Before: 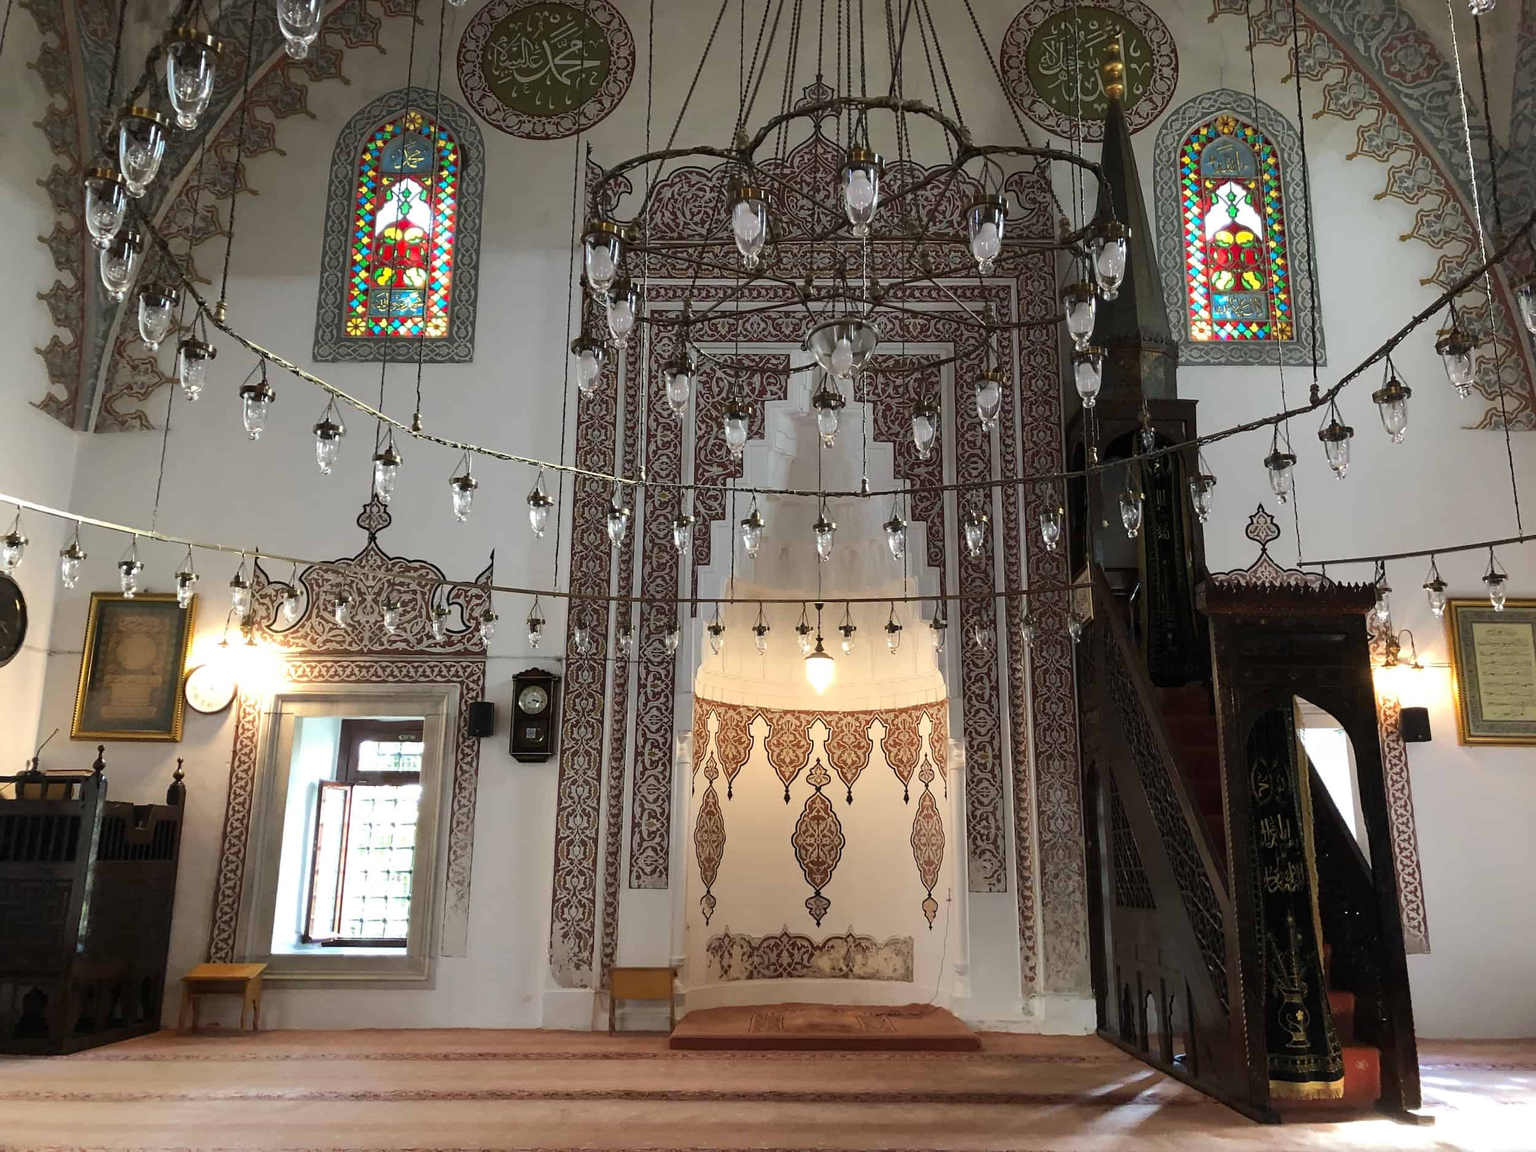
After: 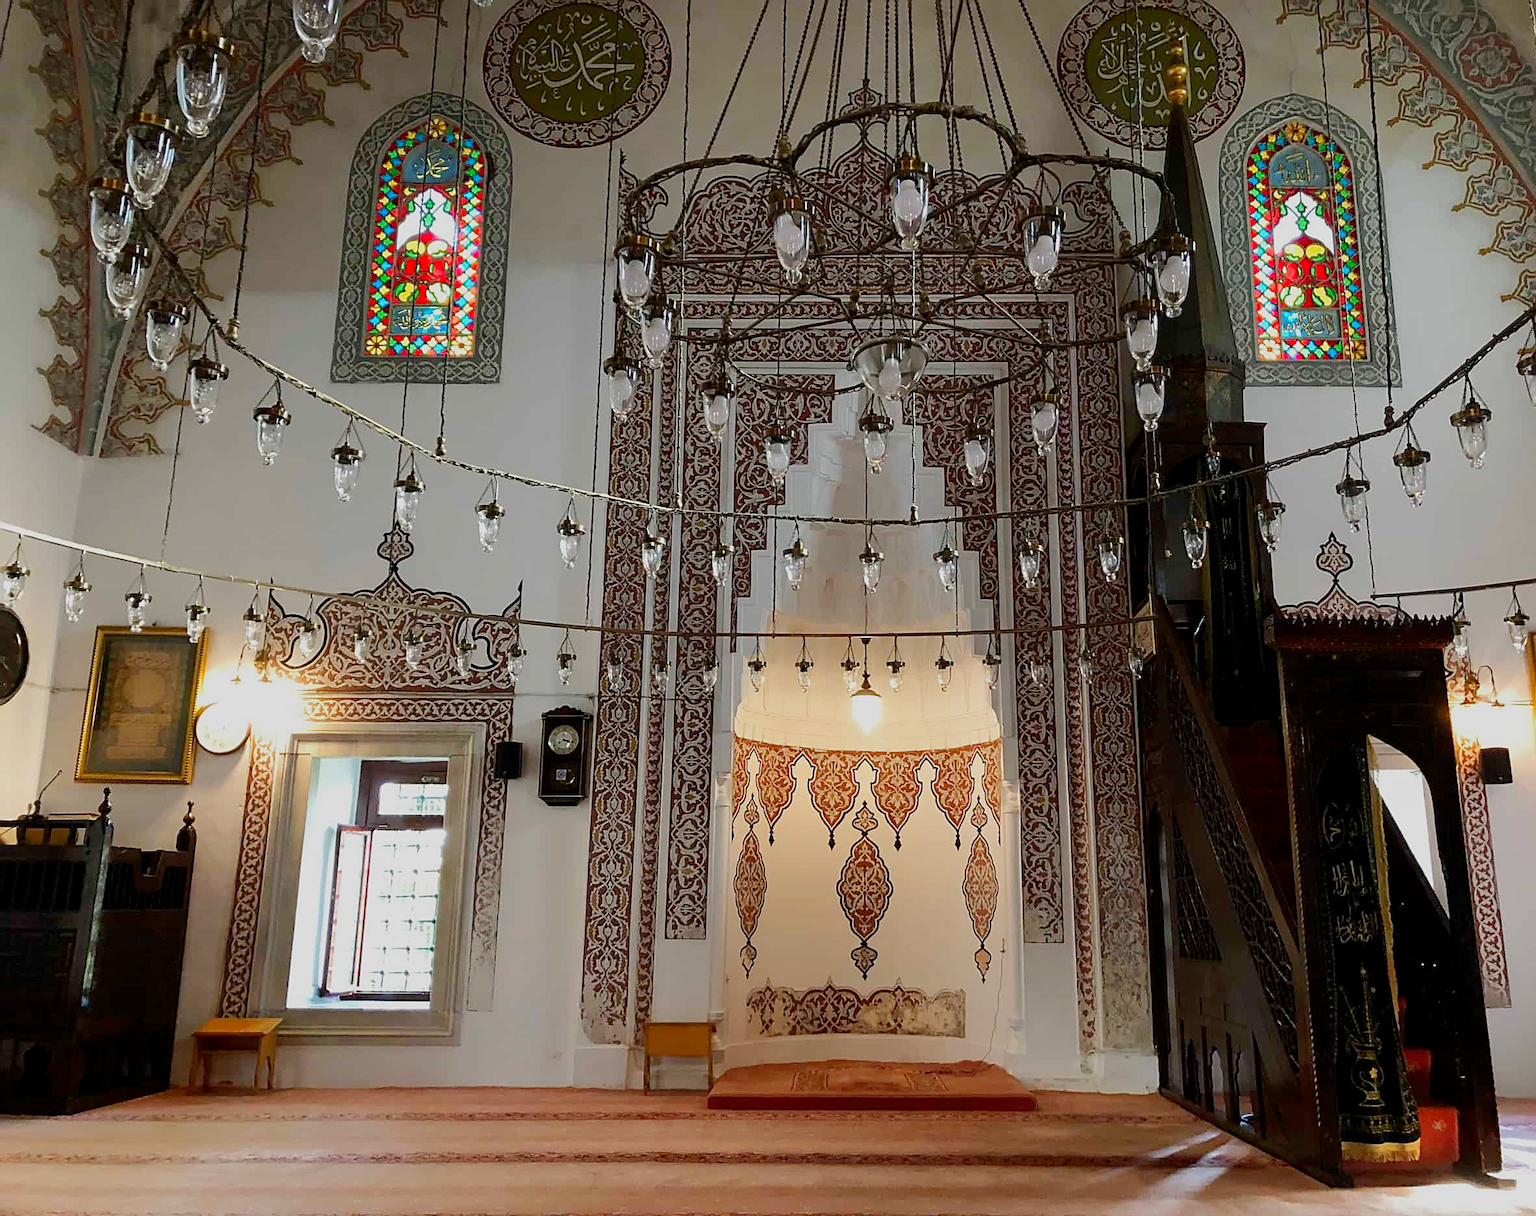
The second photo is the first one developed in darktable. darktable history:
filmic rgb: middle gray luminance 18.43%, black relative exposure -8.9 EV, white relative exposure 3.72 EV, target black luminance 0%, hardness 4.89, latitude 67.59%, contrast 0.953, highlights saturation mix 20.83%, shadows ↔ highlights balance 20.84%, preserve chrominance no, color science v5 (2021)
crop and rotate: left 0%, right 5.346%
sharpen: on, module defaults
